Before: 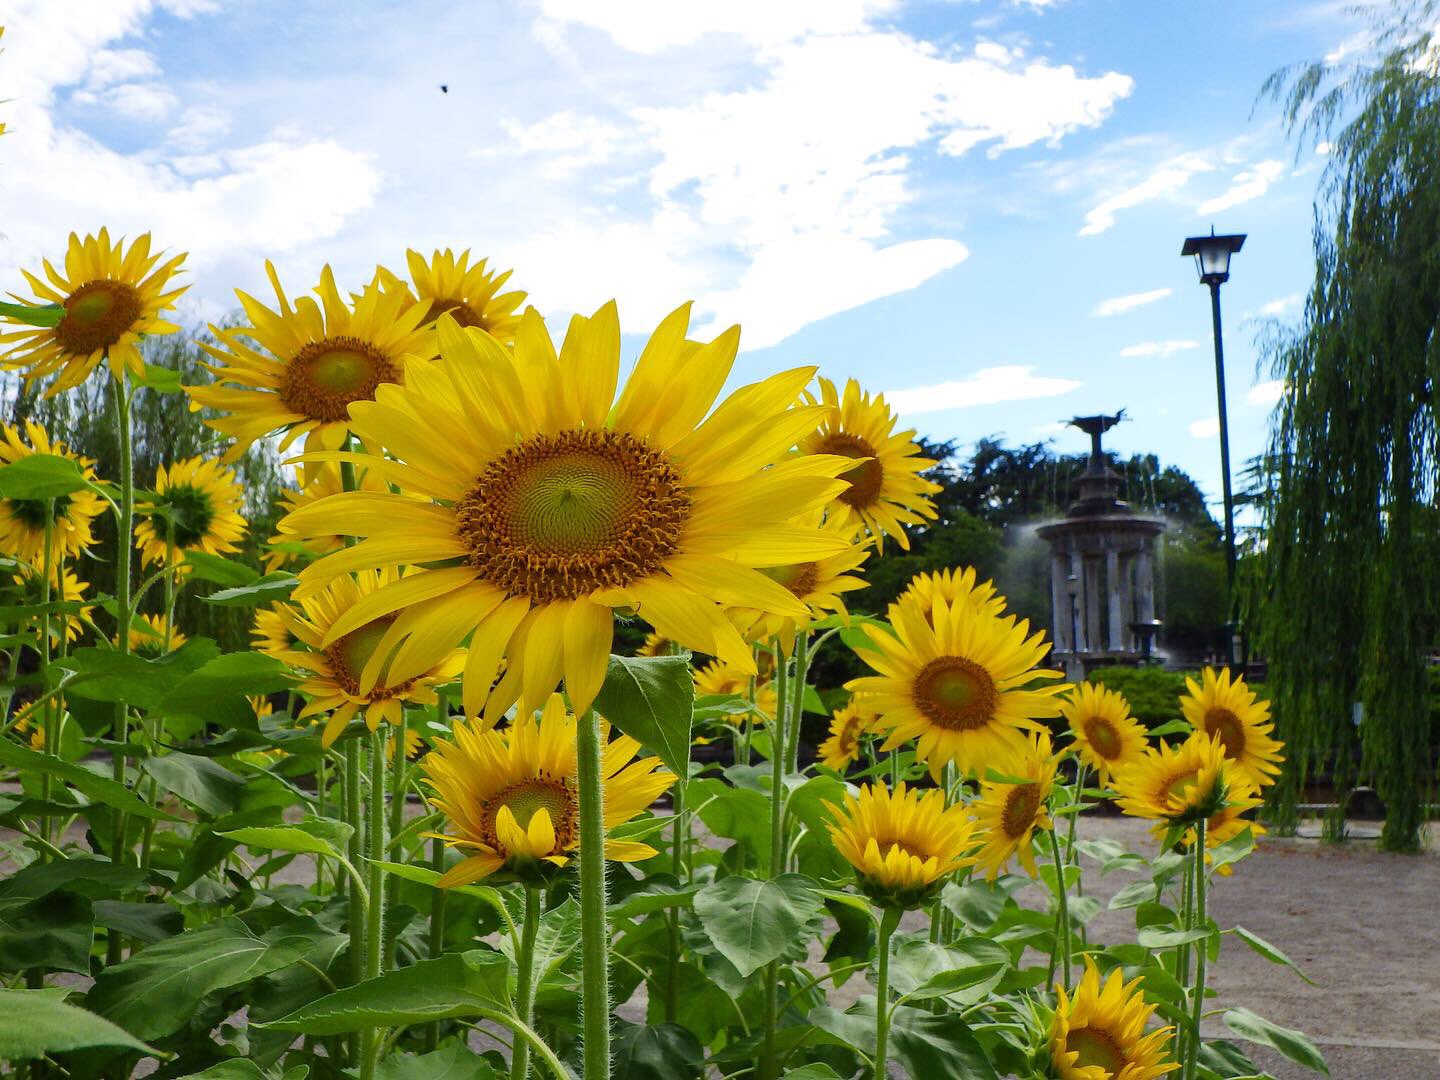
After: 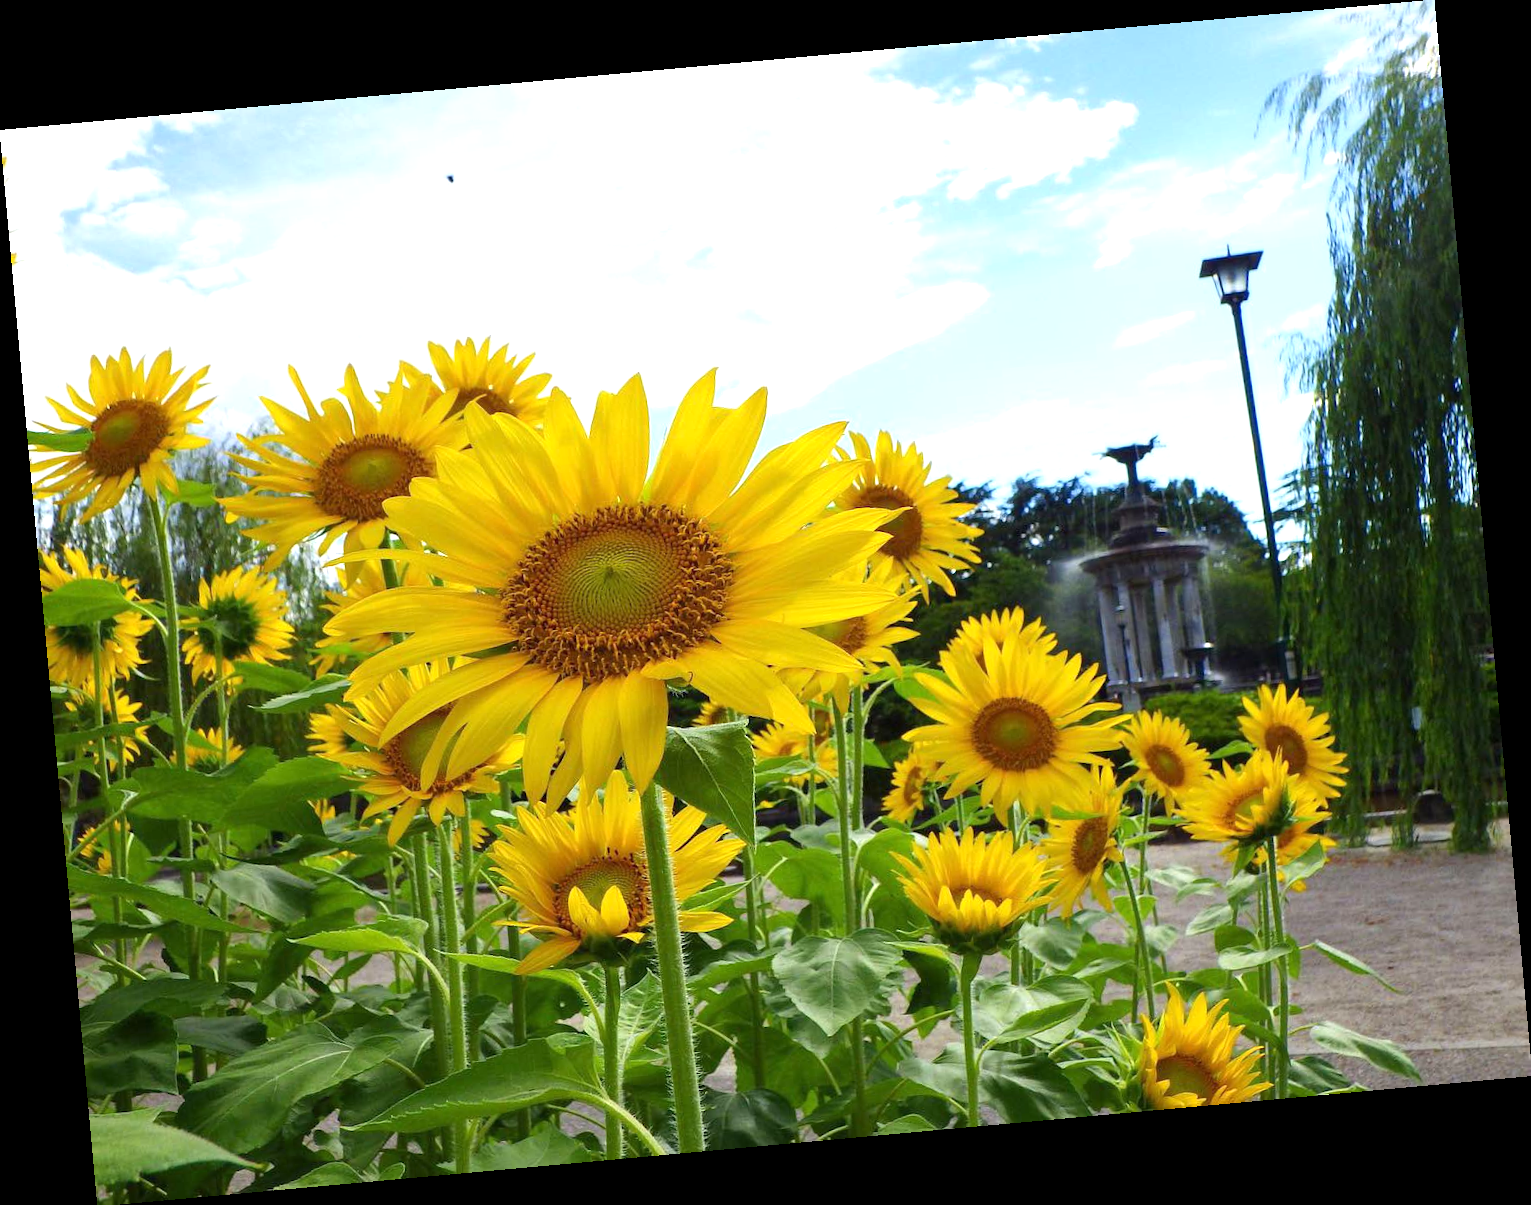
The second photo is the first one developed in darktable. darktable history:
exposure: exposure 0.507 EV, compensate highlight preservation false
rotate and perspective: rotation -5.2°, automatic cropping off
